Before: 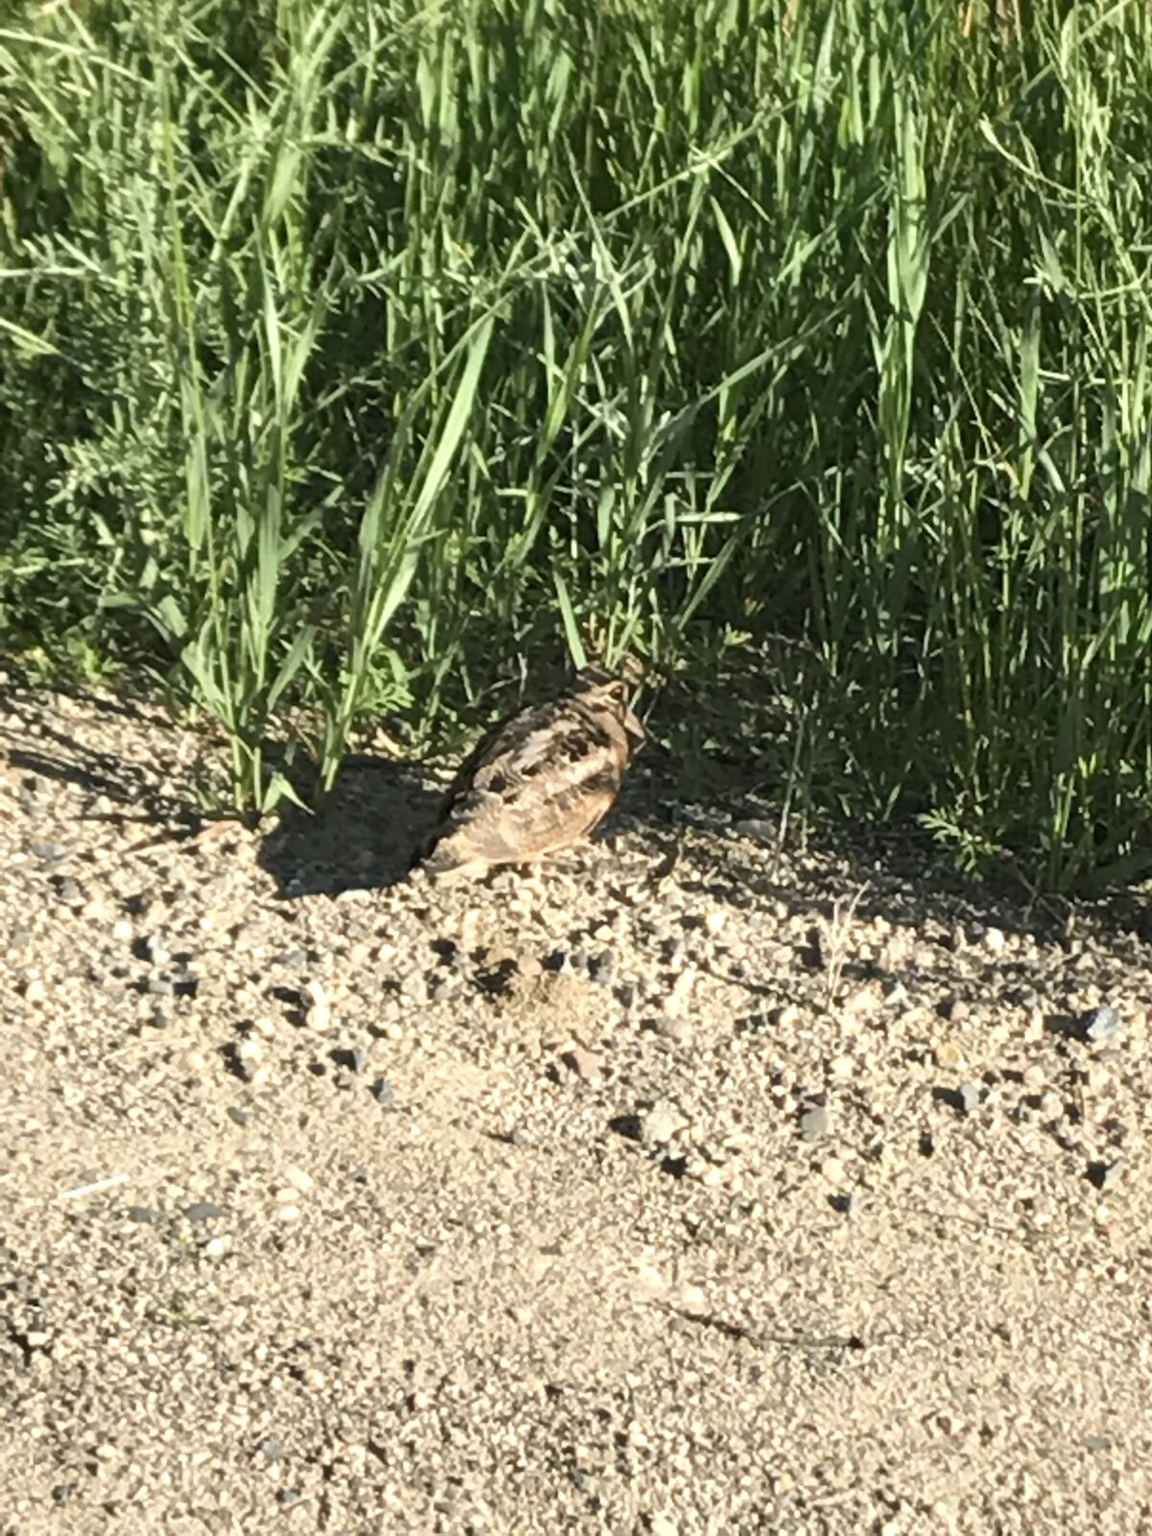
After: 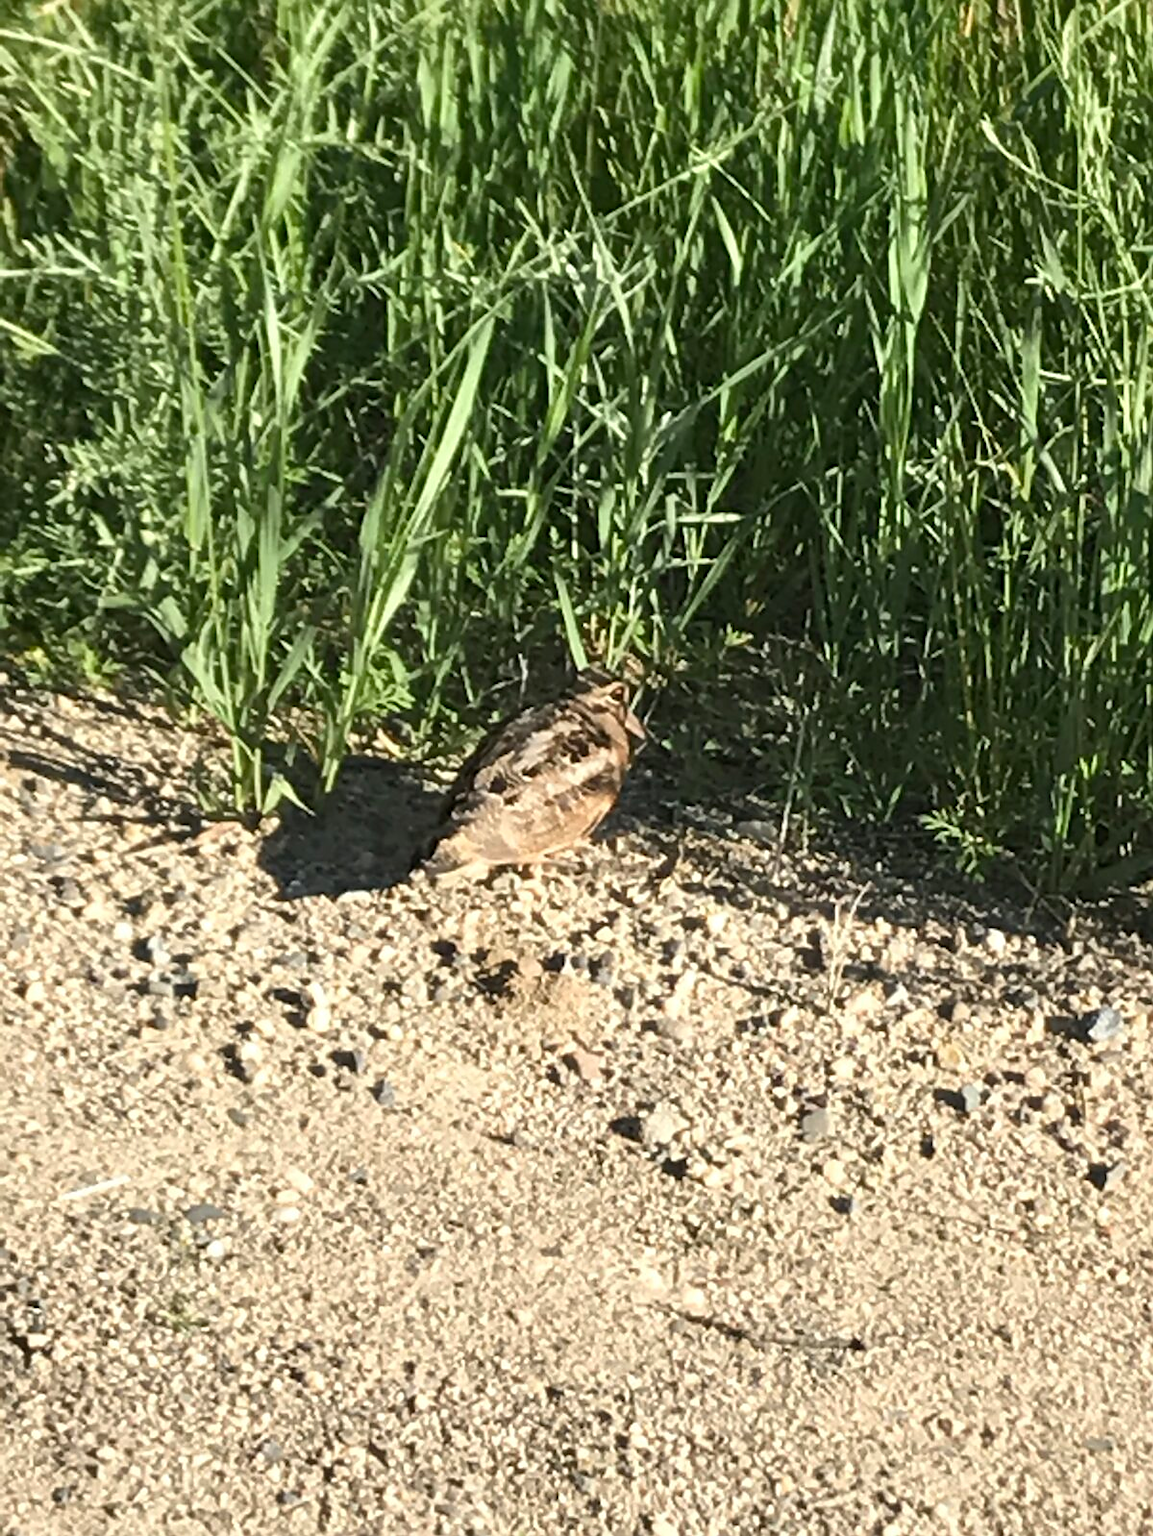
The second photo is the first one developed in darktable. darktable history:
sharpen: radius 1.843, amount 0.407, threshold 1.685
shadows and highlights: radius 330.75, shadows 55.21, highlights -99.35, compress 94.53%, soften with gaussian
crop: bottom 0.064%
